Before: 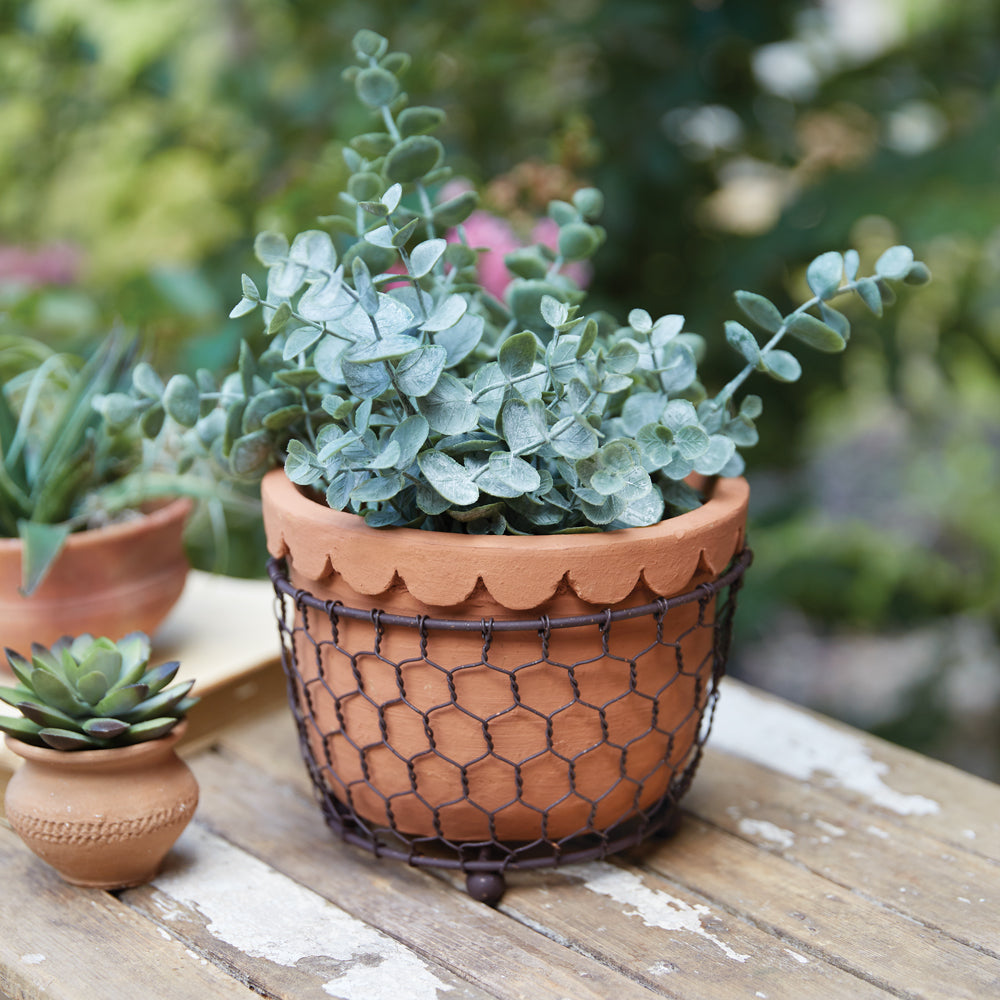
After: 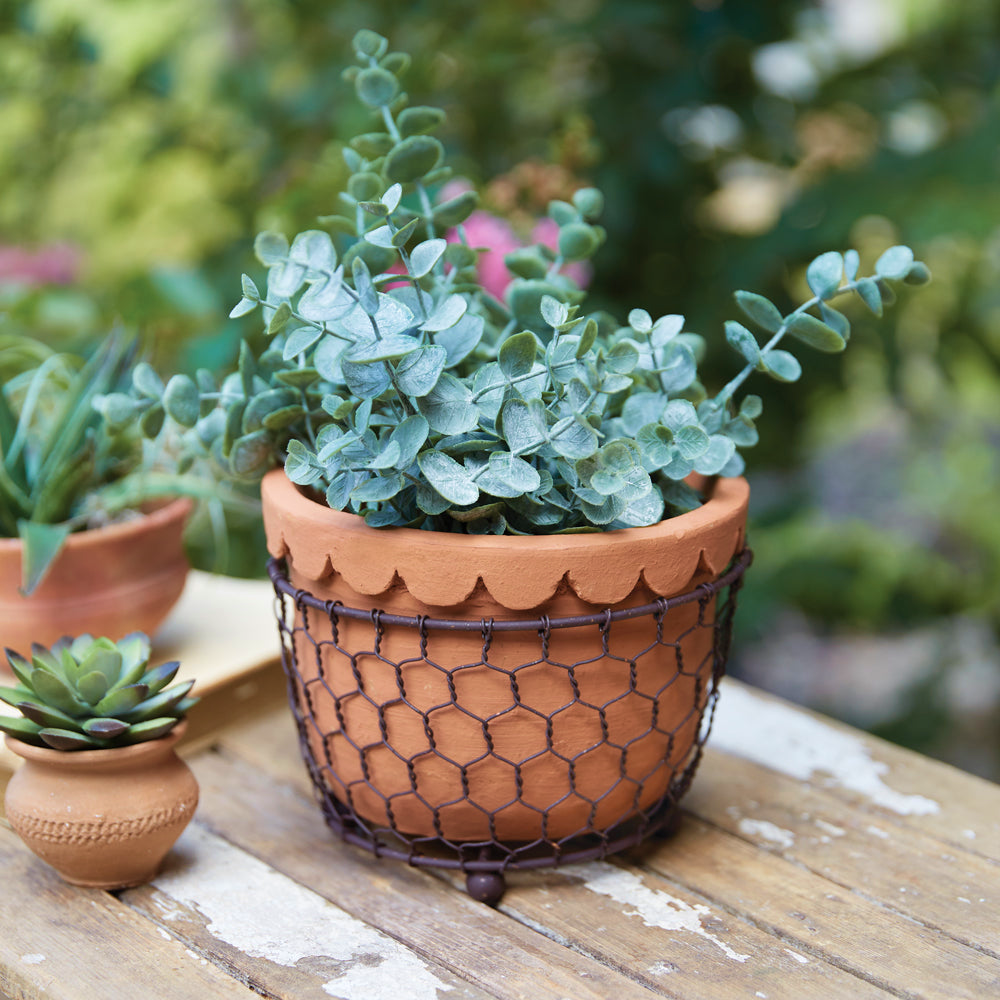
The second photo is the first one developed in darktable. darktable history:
velvia: strength 29%
white balance: emerald 1
